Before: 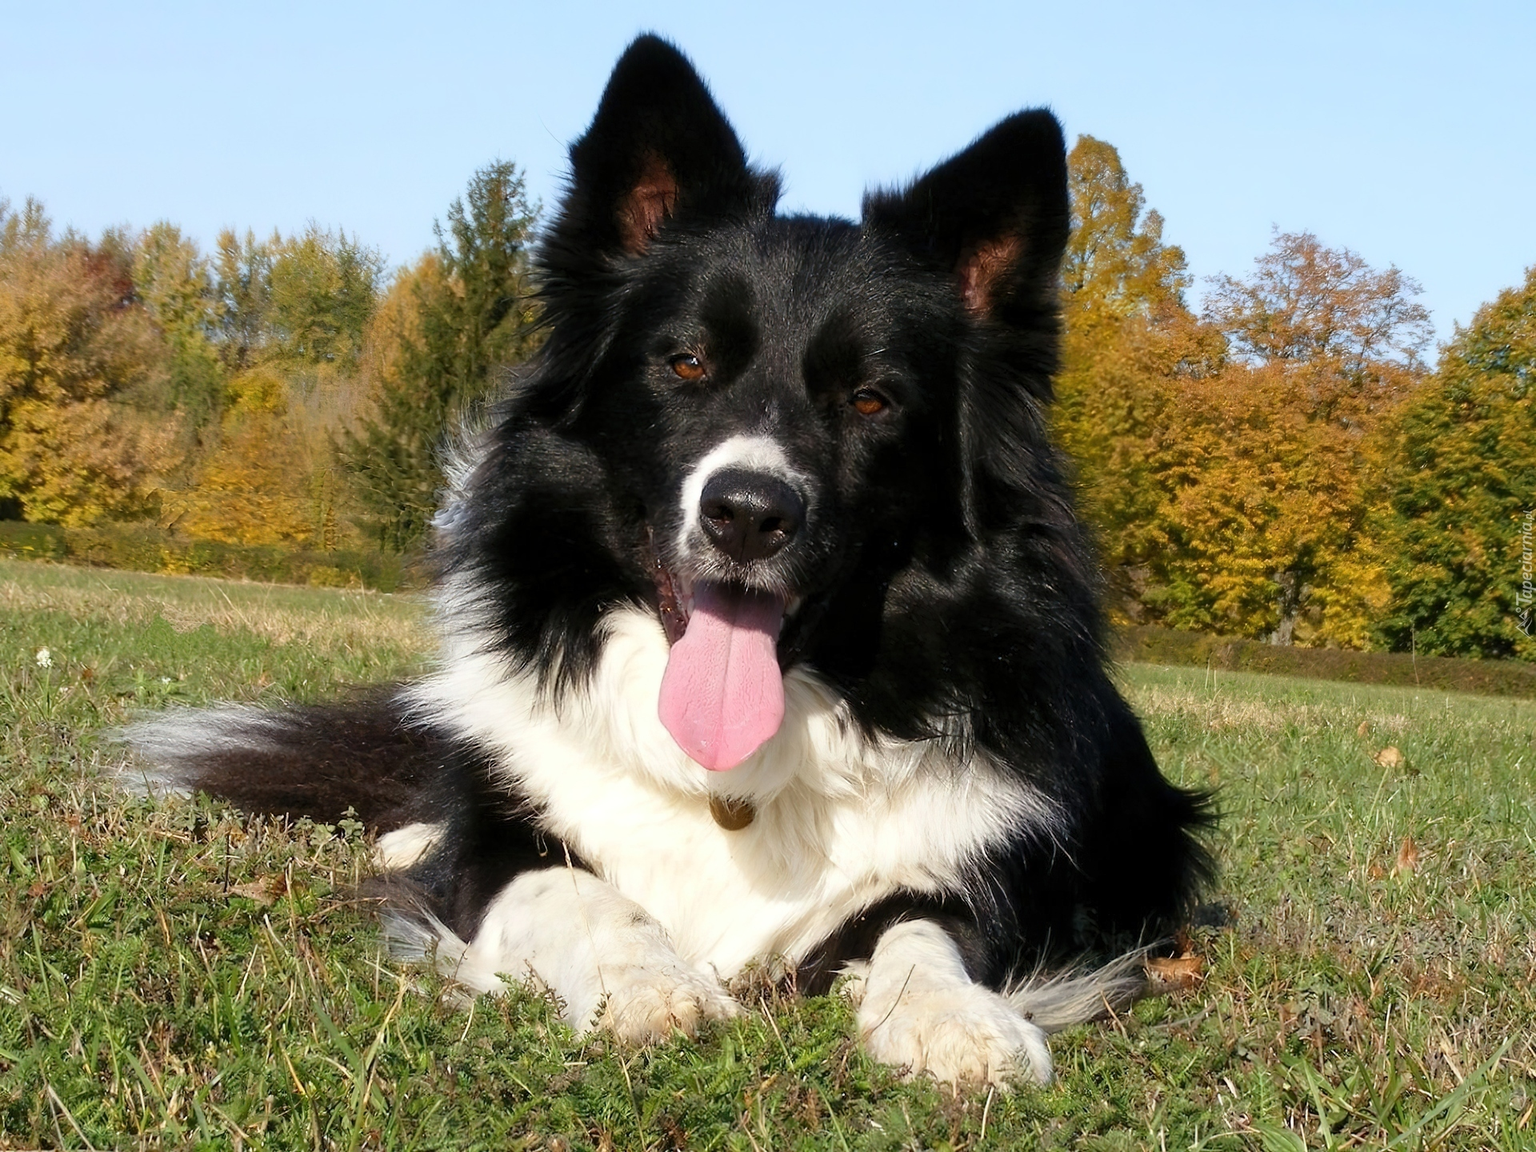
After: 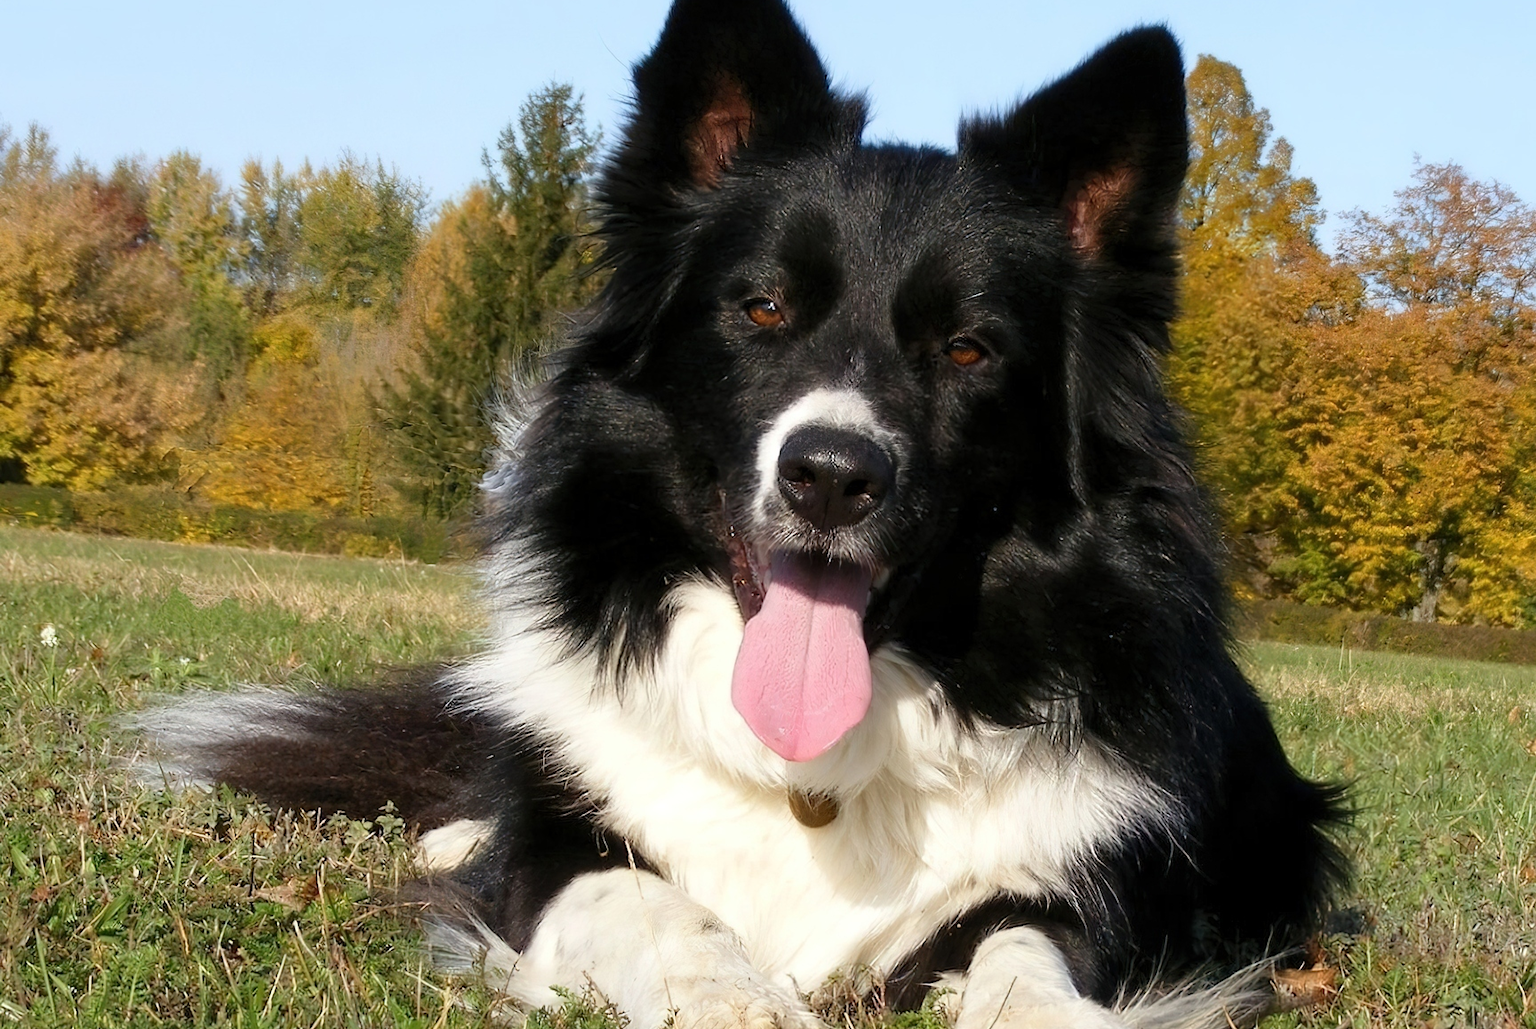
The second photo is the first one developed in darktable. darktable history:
crop: top 7.479%, right 9.802%, bottom 12.084%
